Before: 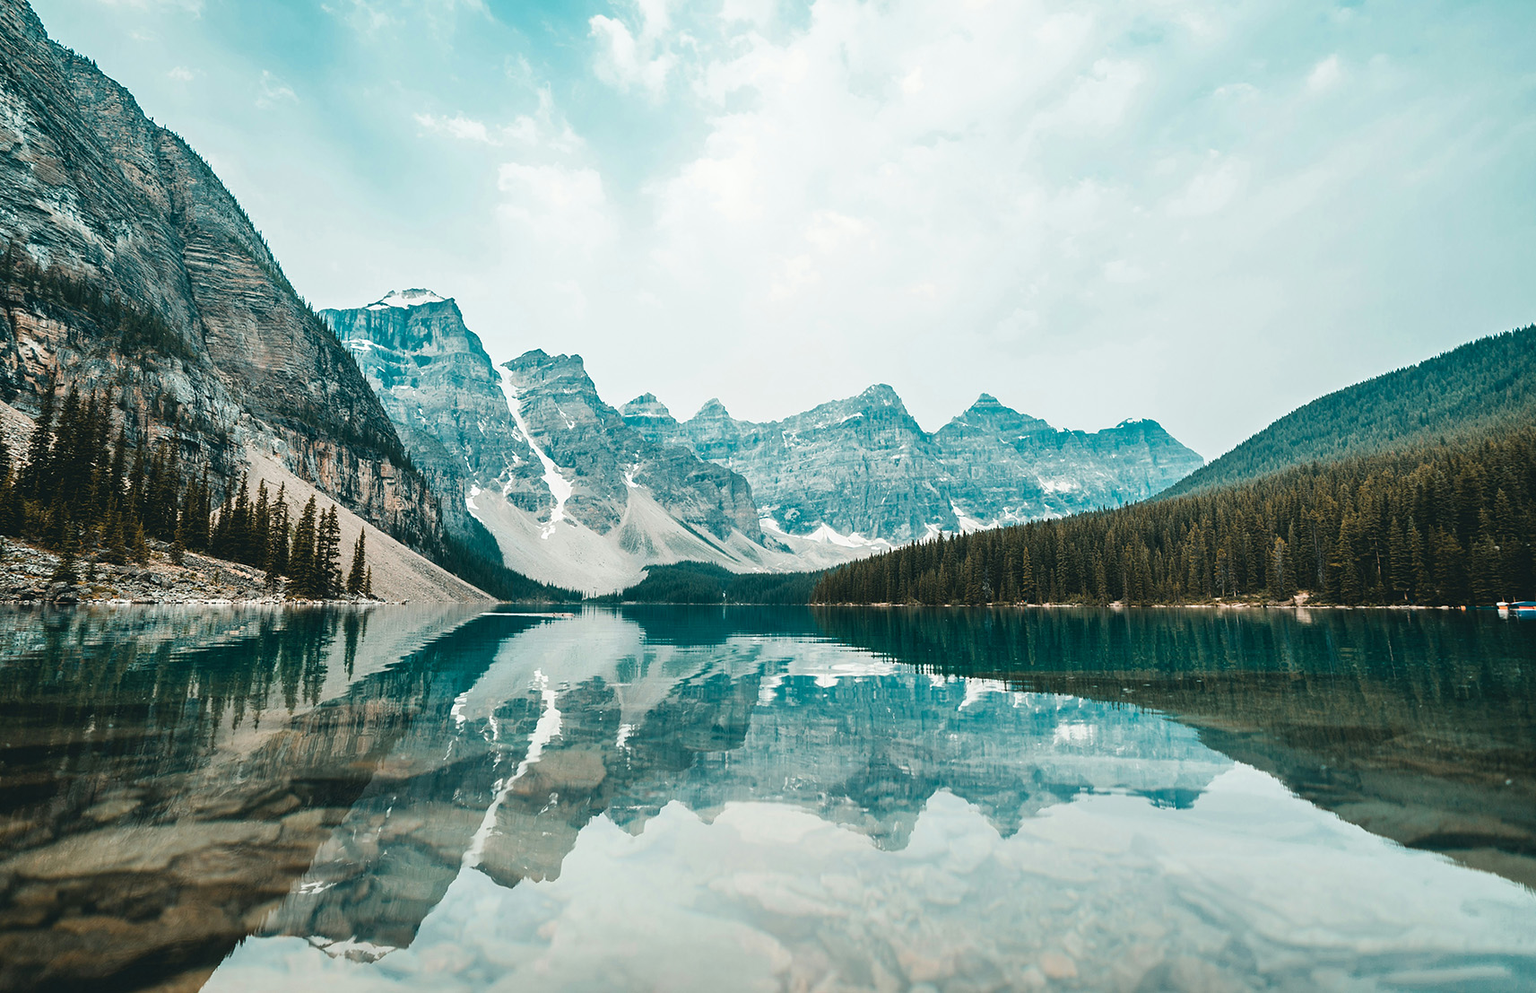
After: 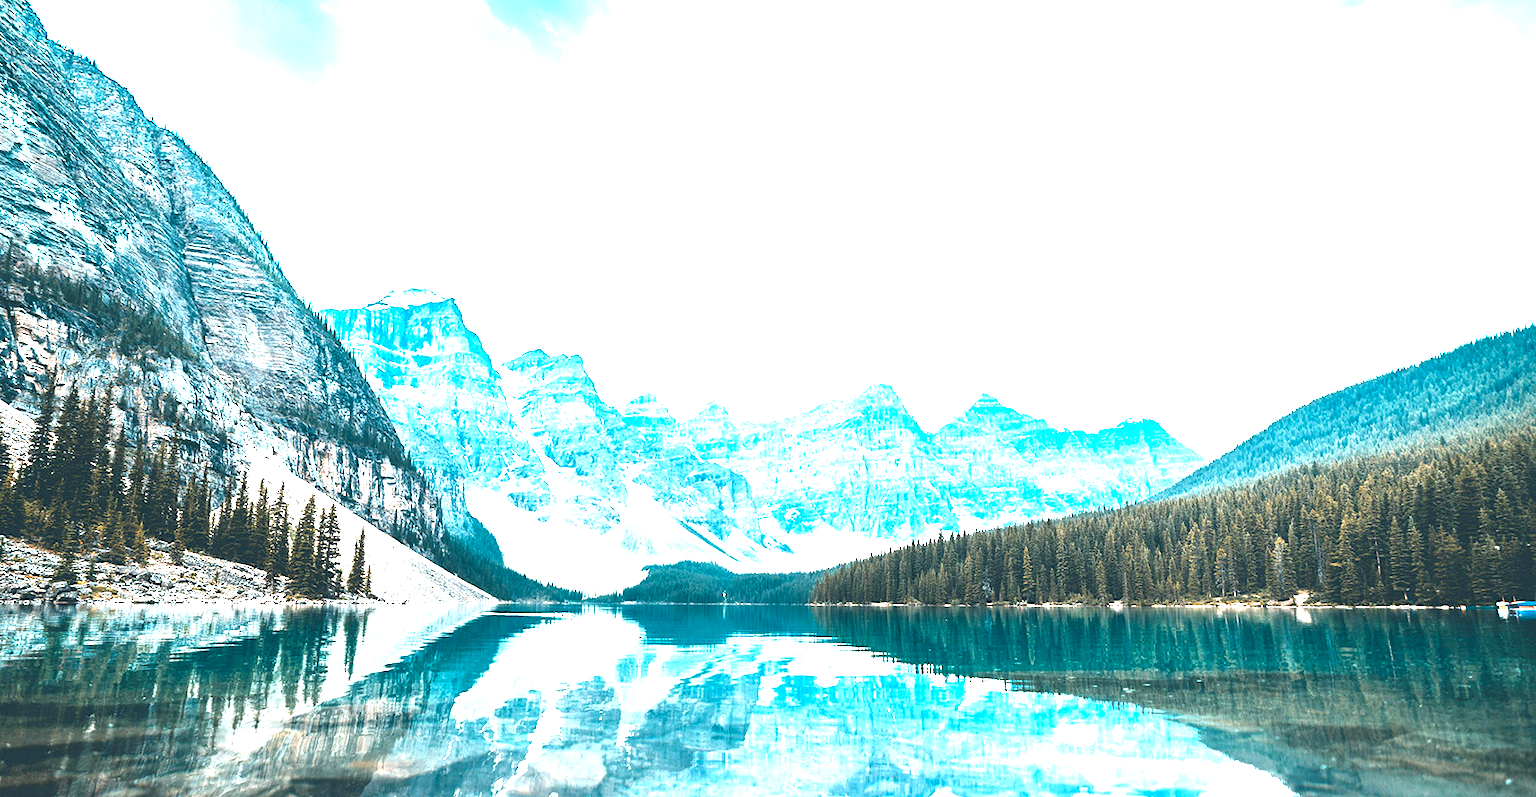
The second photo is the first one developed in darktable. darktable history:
crop: bottom 19.644%
exposure: black level correction 0, exposure 1.9 EV, compensate highlight preservation false
color calibration: illuminant as shot in camera, x 0.37, y 0.382, temperature 4313.32 K
